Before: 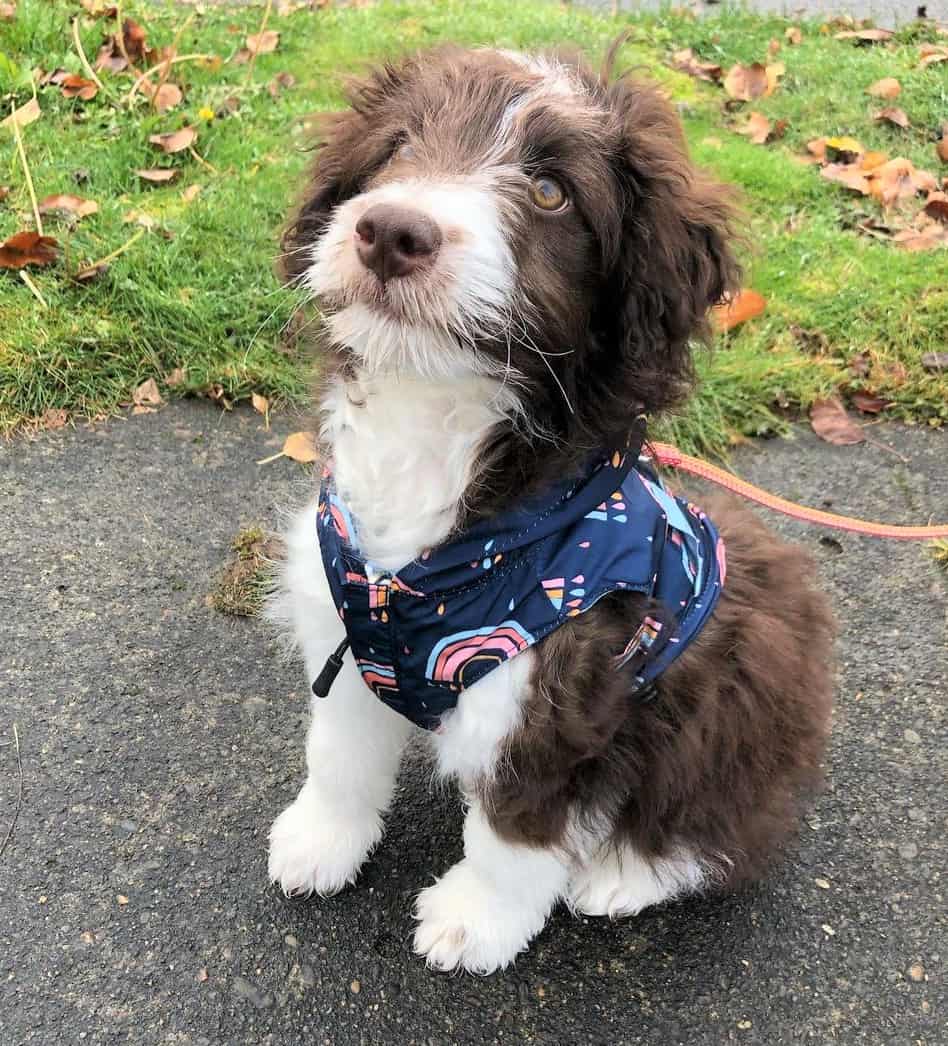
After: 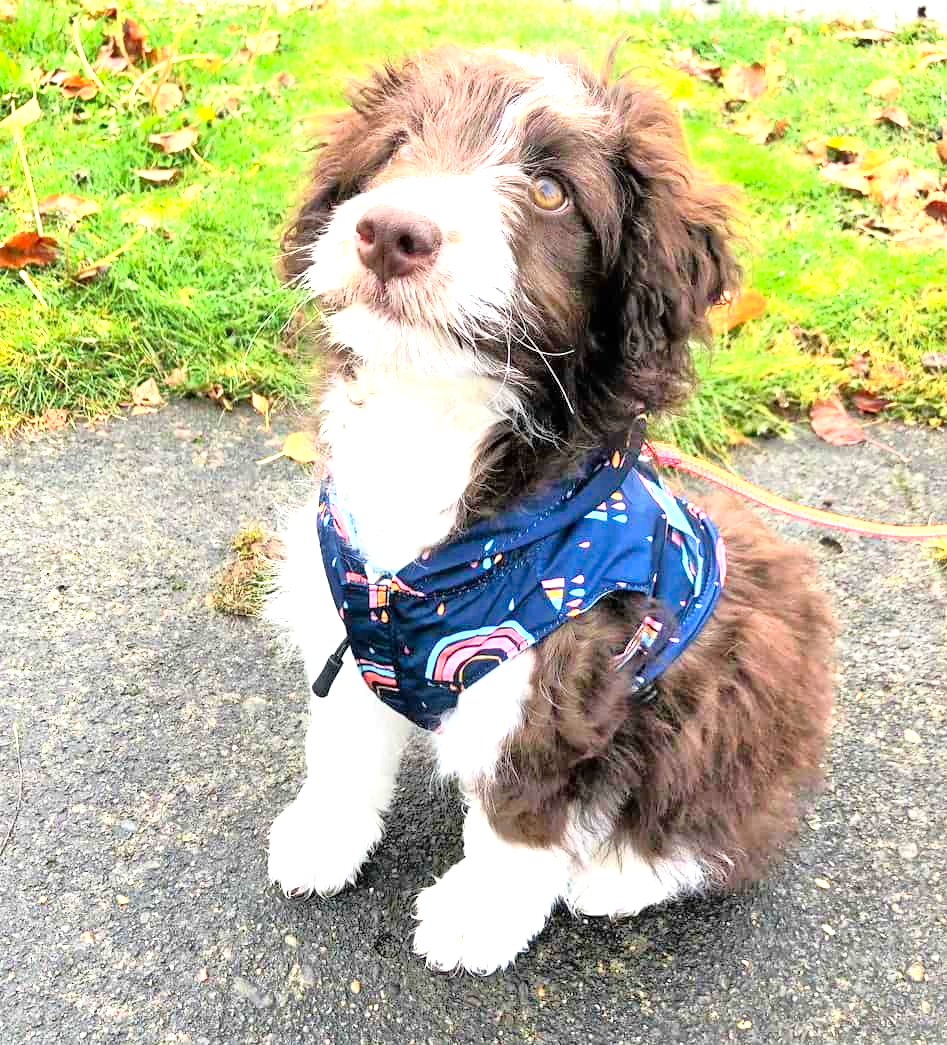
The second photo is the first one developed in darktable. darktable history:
exposure: black level correction 0, exposure 1.015 EV, compensate exposure bias true, compensate highlight preservation false
tone equalizer: -7 EV 0.15 EV, -6 EV 0.6 EV, -5 EV 1.15 EV, -4 EV 1.33 EV, -3 EV 1.15 EV, -2 EV 0.6 EV, -1 EV 0.15 EV, mask exposure compensation -0.5 EV
levels: levels [0, 0.51, 1]
contrast brightness saturation: contrast 0.18, saturation 0.3
